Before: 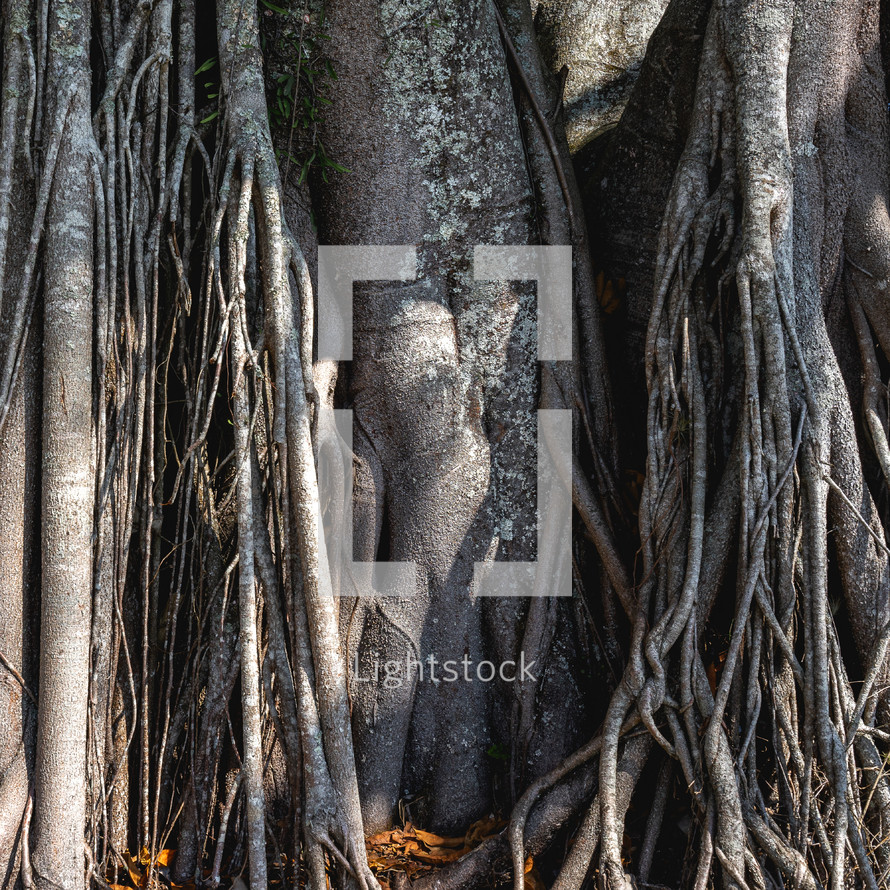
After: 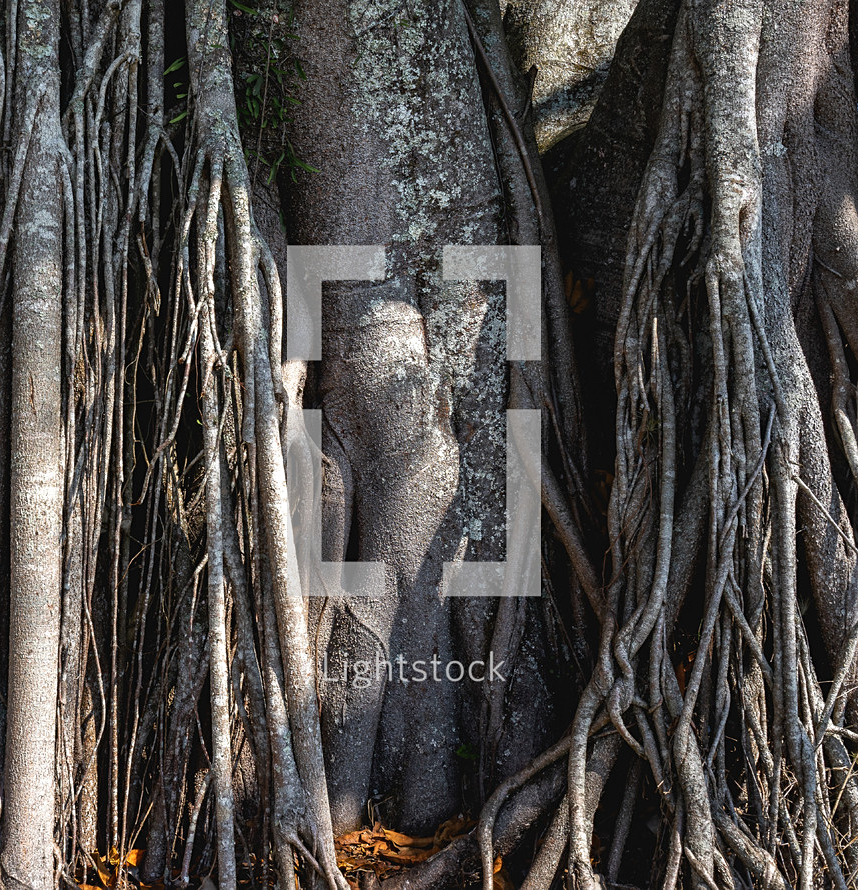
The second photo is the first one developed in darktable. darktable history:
sharpen: amount 0.202
crop and rotate: left 3.512%
color balance rgb: perceptual saturation grading › global saturation -0.139%, global vibrance 9.651%
